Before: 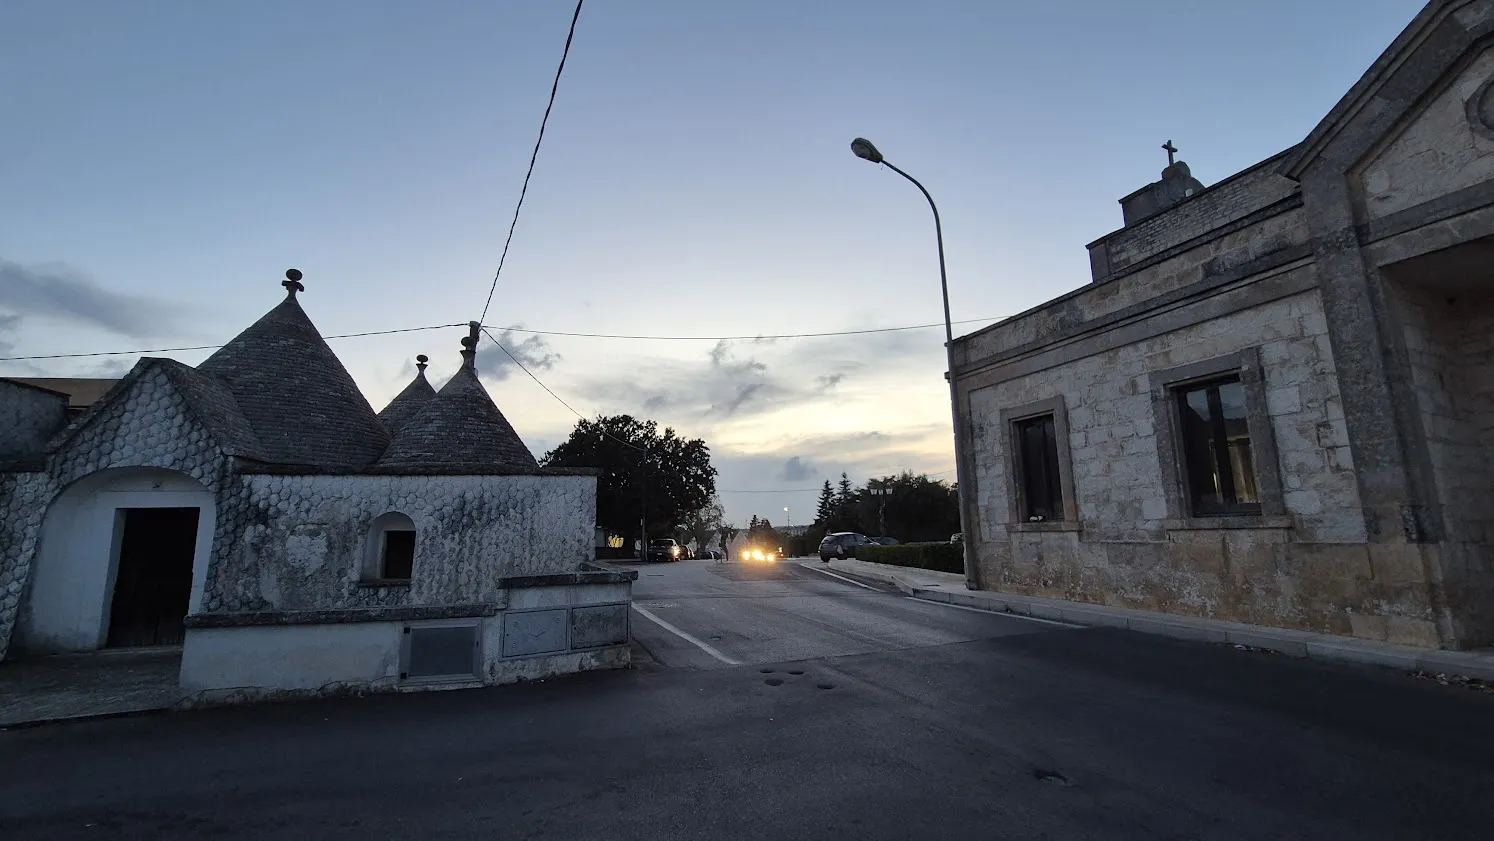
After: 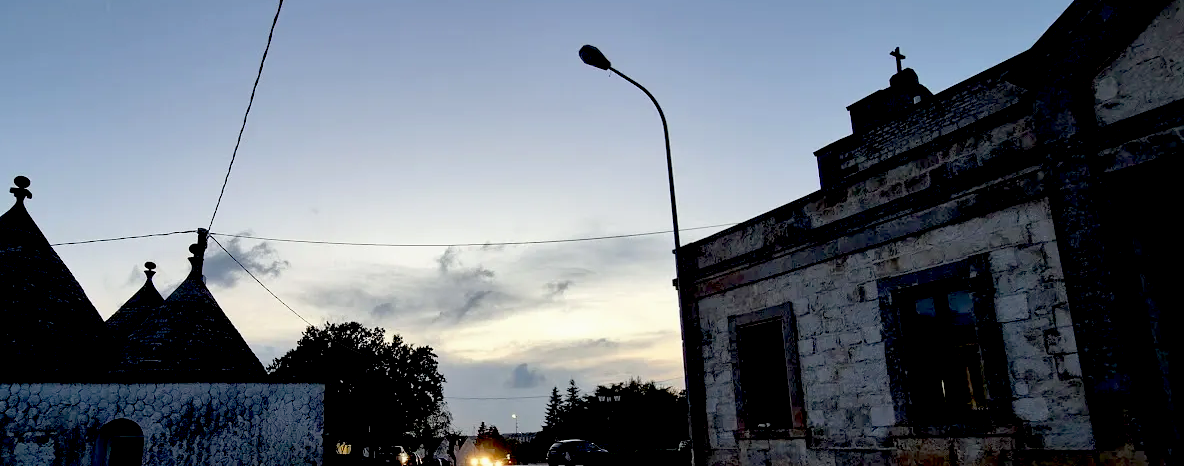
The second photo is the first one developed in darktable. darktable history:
crop: left 18.248%, top 11.1%, right 2.46%, bottom 33.392%
exposure: black level correction 0.055, exposure -0.031 EV, compensate exposure bias true, compensate highlight preservation false
